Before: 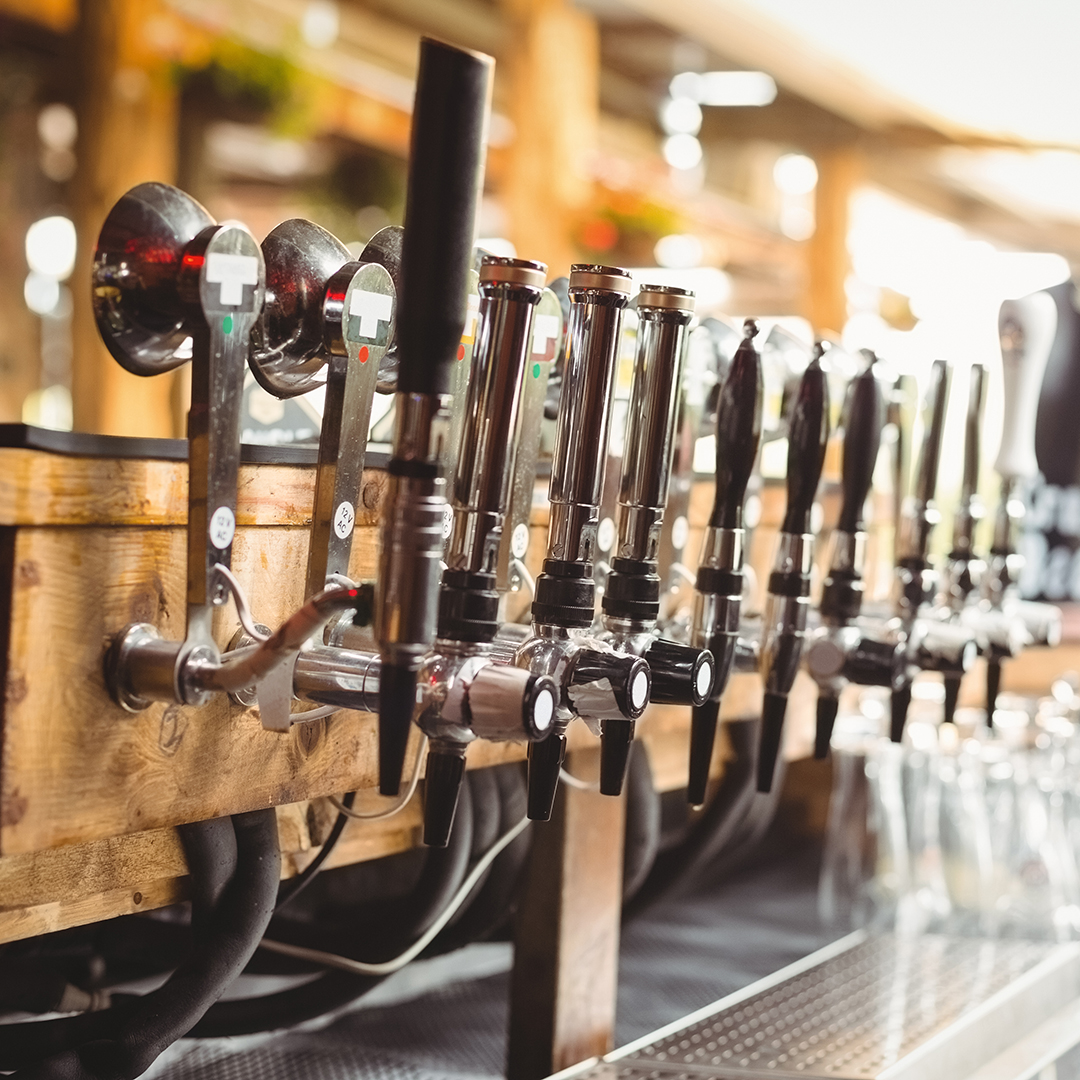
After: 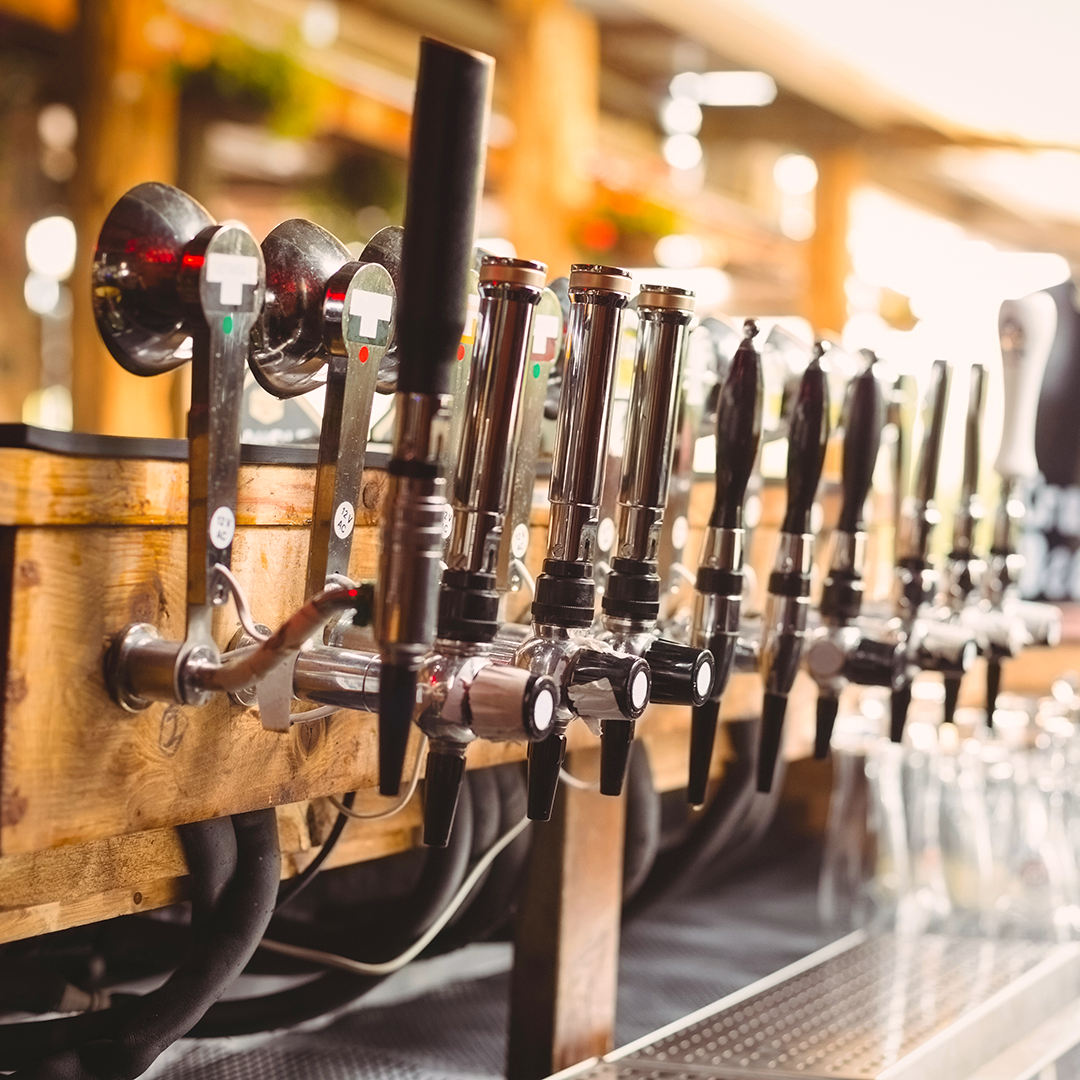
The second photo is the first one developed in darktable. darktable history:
color correction: highlights a* 3.3, highlights b* 1.99, saturation 1.19
